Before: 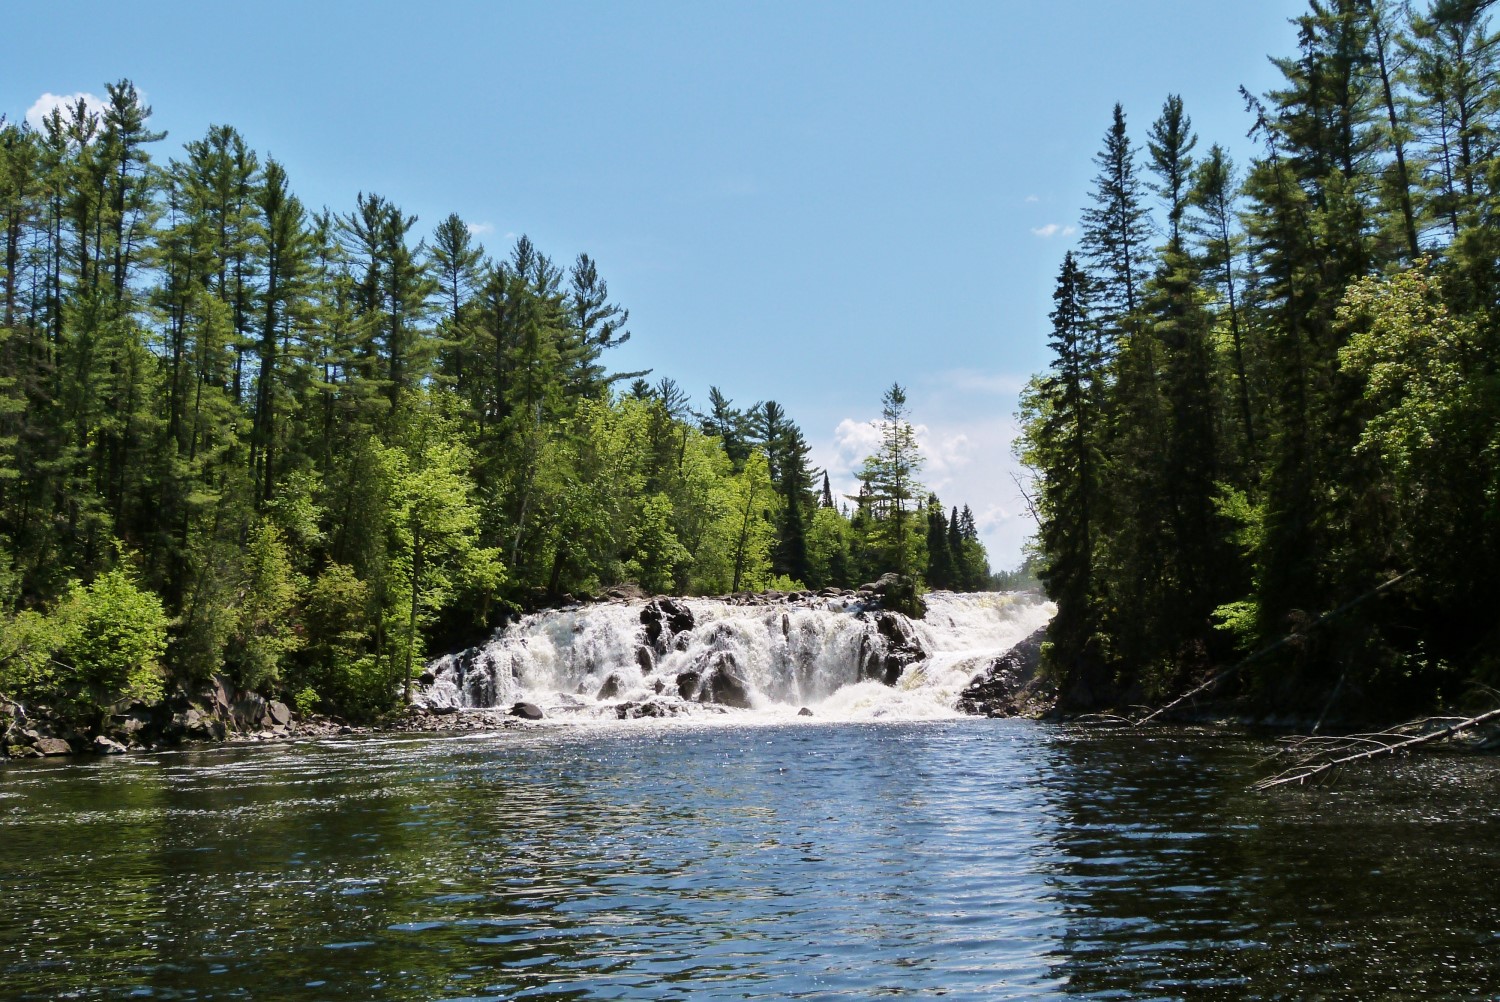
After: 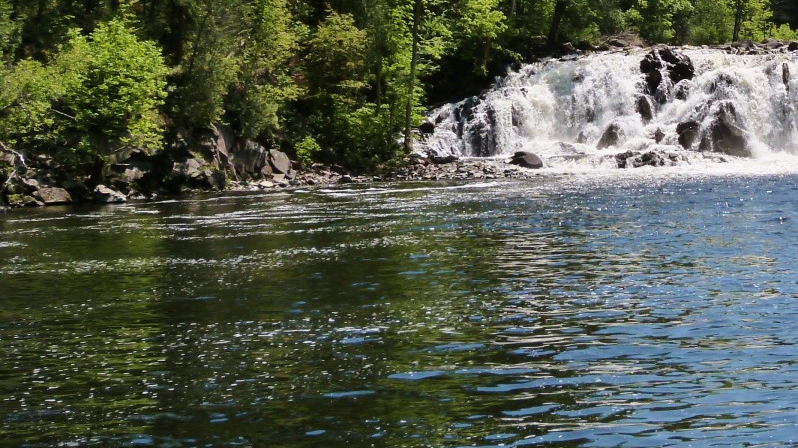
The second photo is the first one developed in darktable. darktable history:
crop and rotate: top 55.045%, right 46.739%, bottom 0.148%
levels: levels [0, 0.499, 1]
